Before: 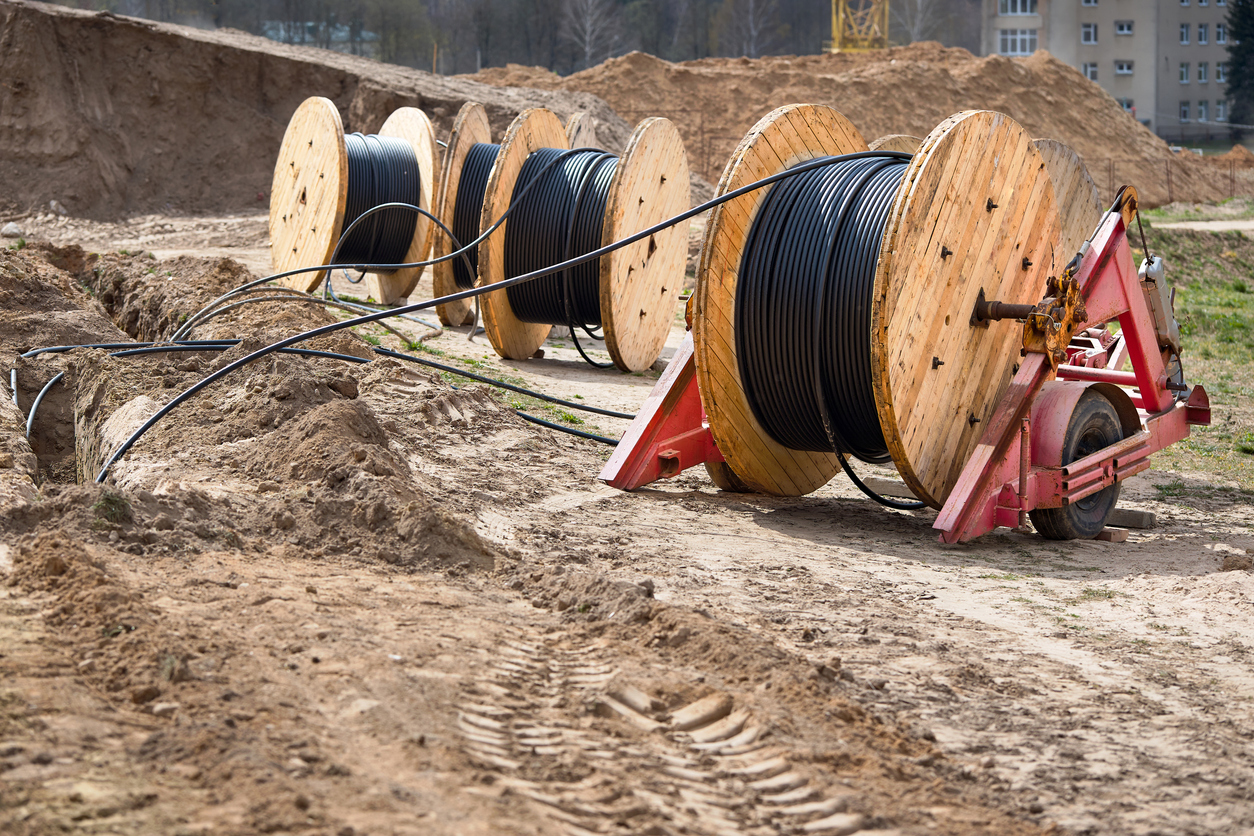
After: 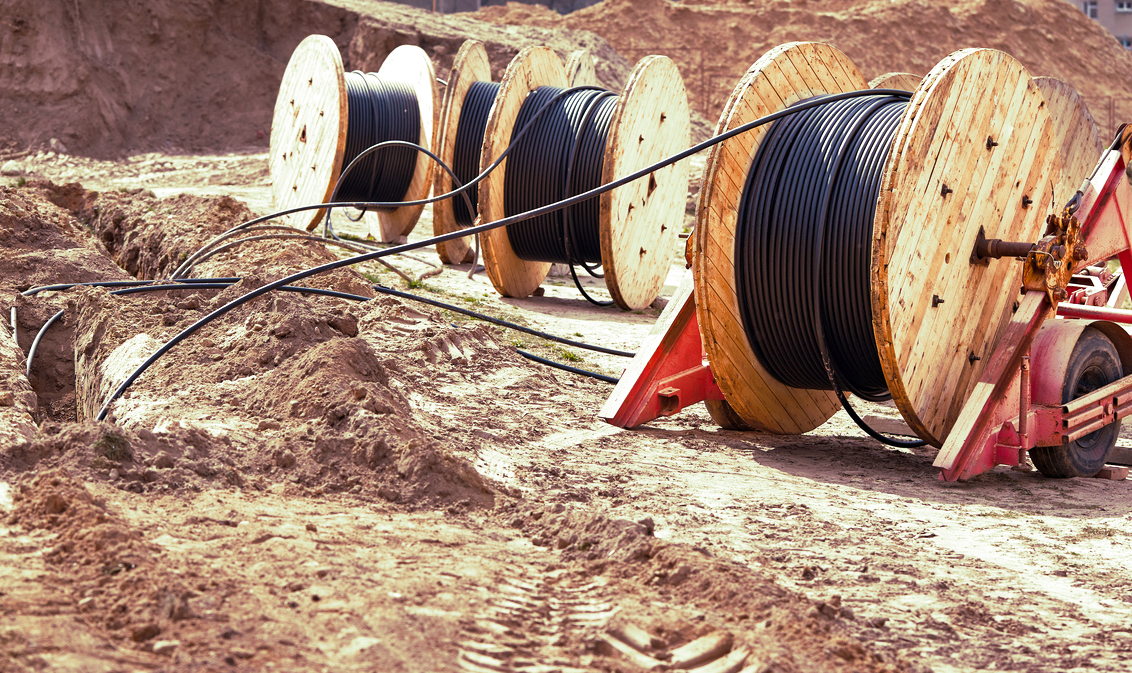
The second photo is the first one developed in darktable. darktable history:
crop: top 7.49%, right 9.717%, bottom 11.943%
split-toning: shadows › hue 290.82°, shadows › saturation 0.34, highlights › saturation 0.38, balance 0, compress 50%
white balance: red 1.188, blue 1.11
shadows and highlights: soften with gaussian
